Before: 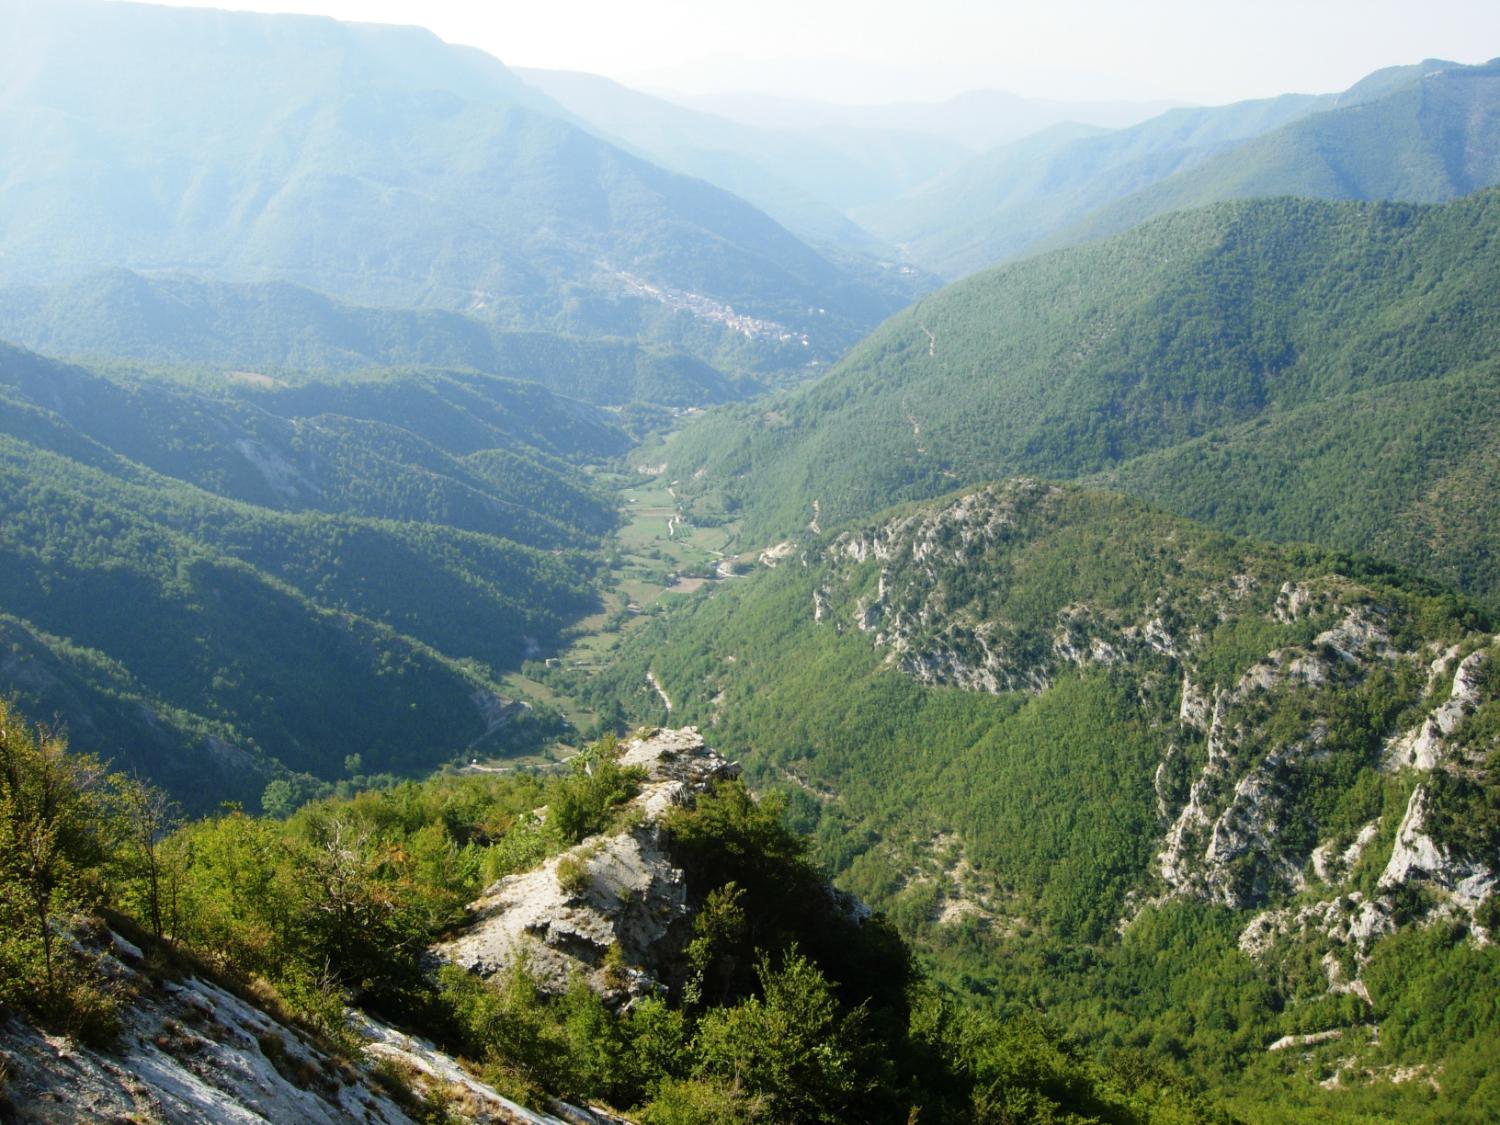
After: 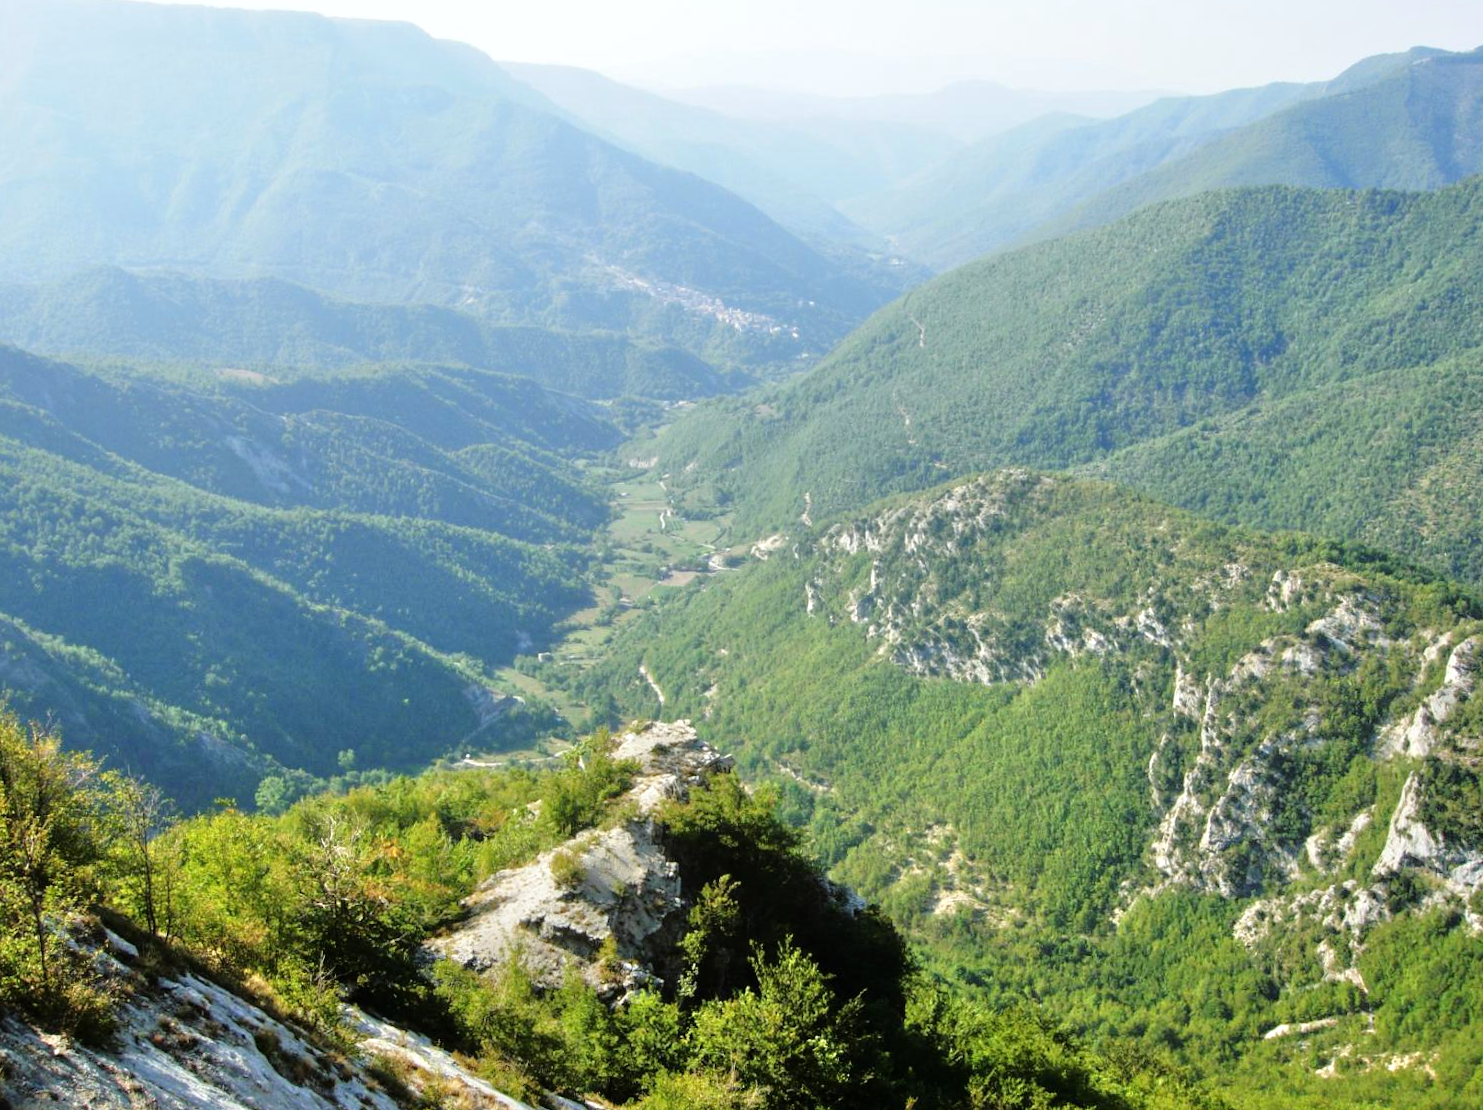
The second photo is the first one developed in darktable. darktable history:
rotate and perspective: rotation -0.45°, automatic cropping original format, crop left 0.008, crop right 0.992, crop top 0.012, crop bottom 0.988
white balance: red 0.986, blue 1.01
tone equalizer: -7 EV 0.15 EV, -6 EV 0.6 EV, -5 EV 1.15 EV, -4 EV 1.33 EV, -3 EV 1.15 EV, -2 EV 0.6 EV, -1 EV 0.15 EV, mask exposure compensation -0.5 EV
